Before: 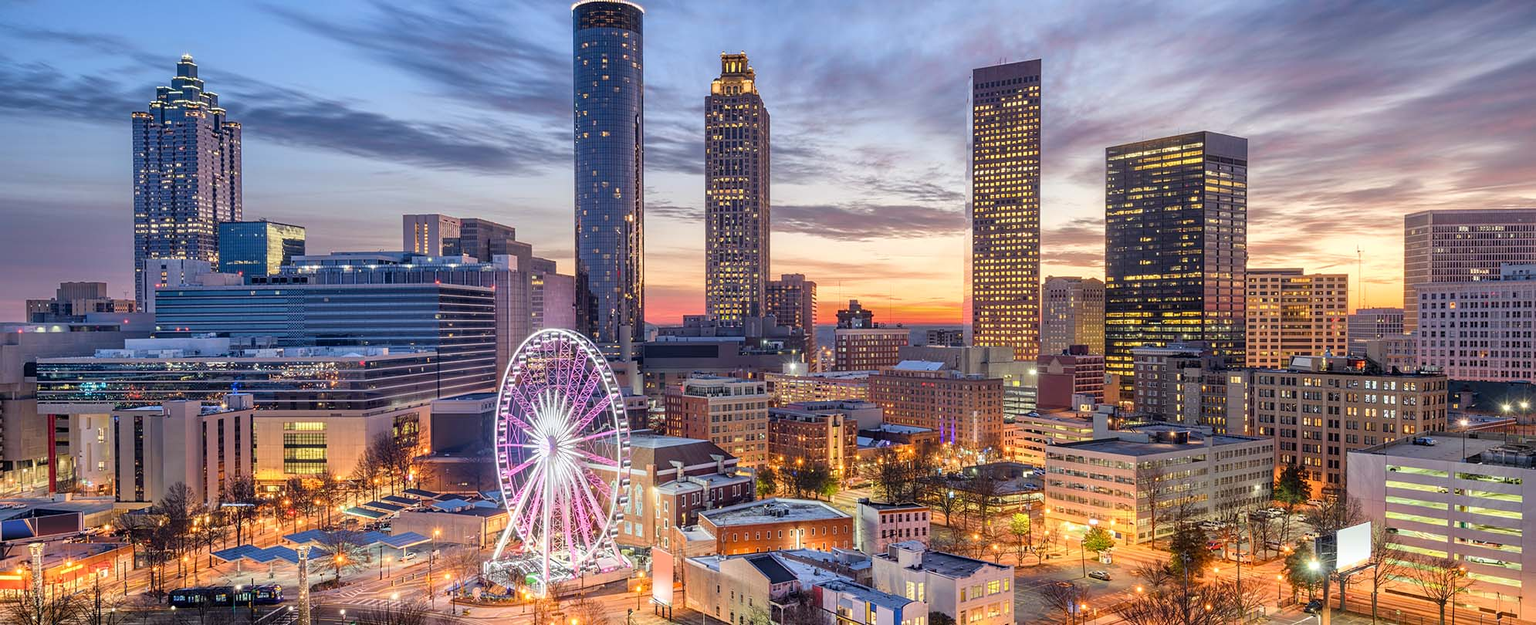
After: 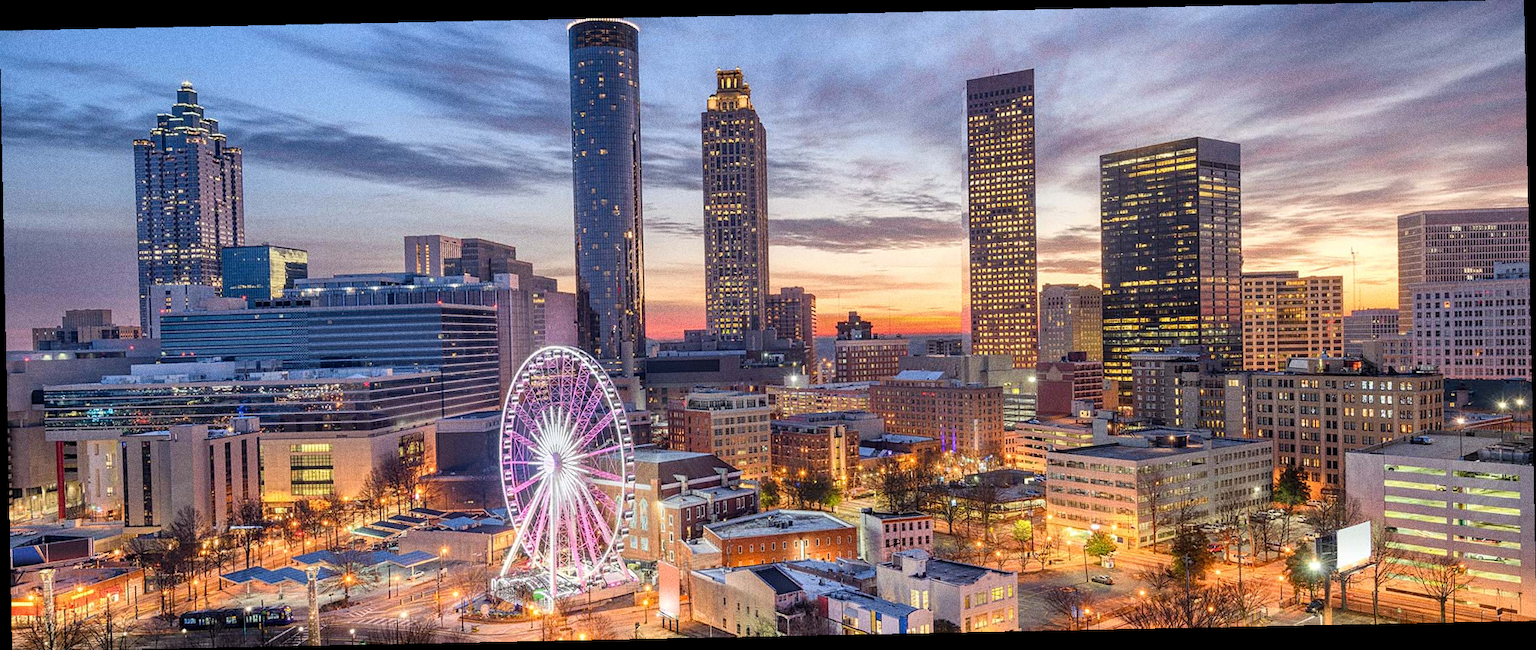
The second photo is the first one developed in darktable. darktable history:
grain: coarseness 0.09 ISO, strength 40%
rotate and perspective: rotation -1.17°, automatic cropping off
